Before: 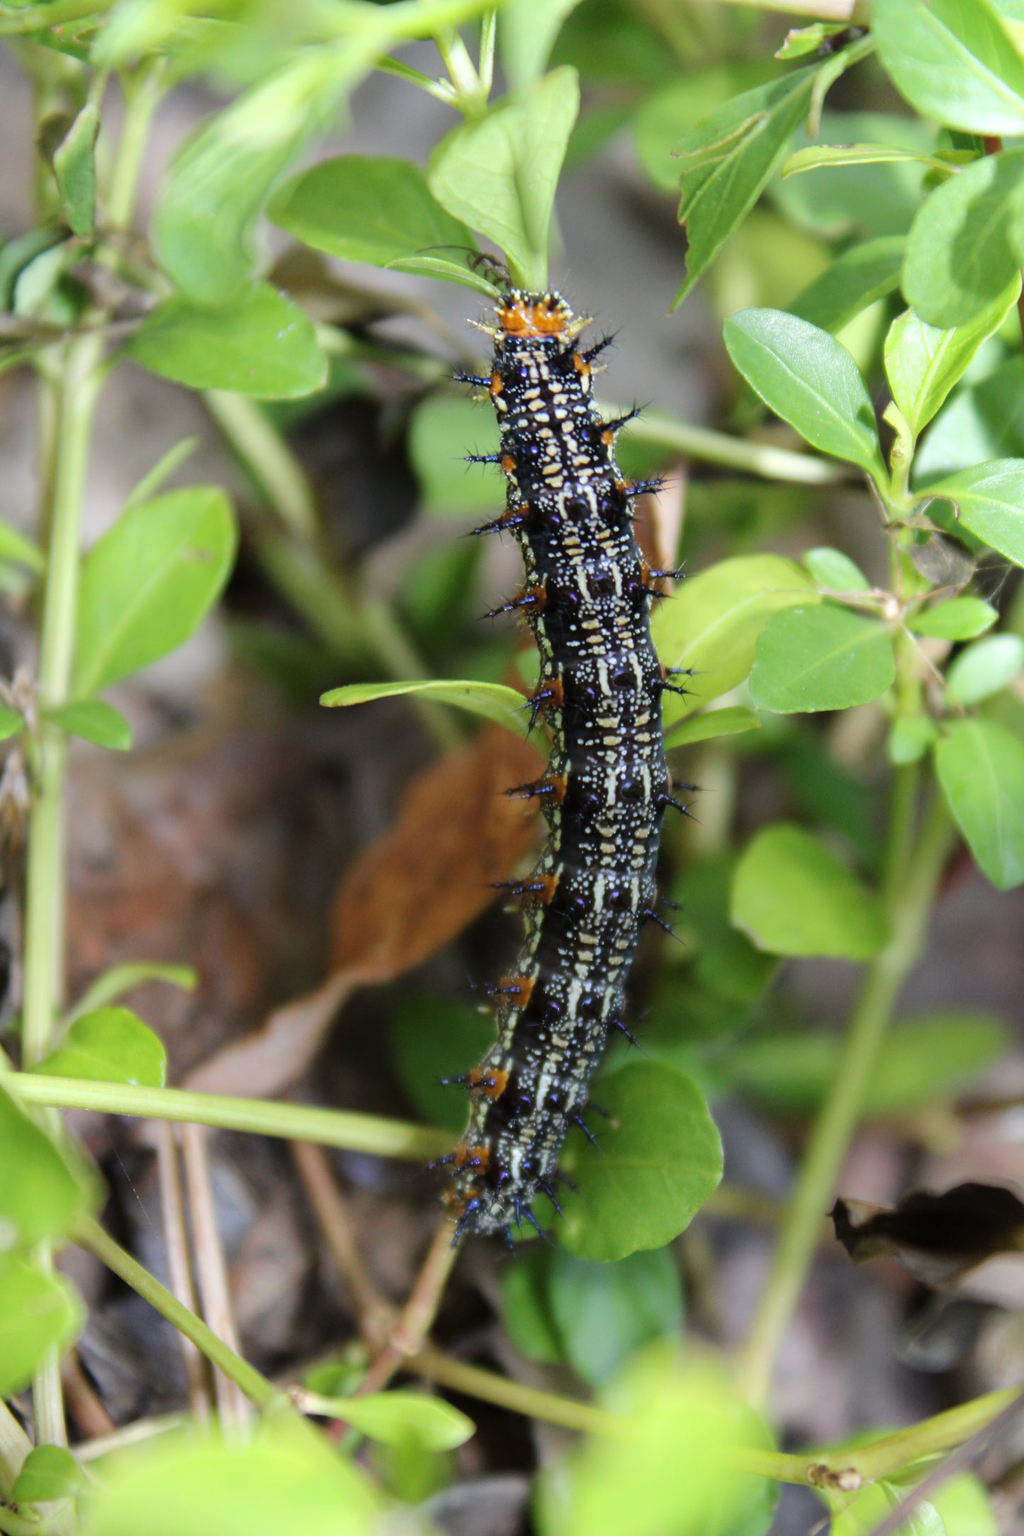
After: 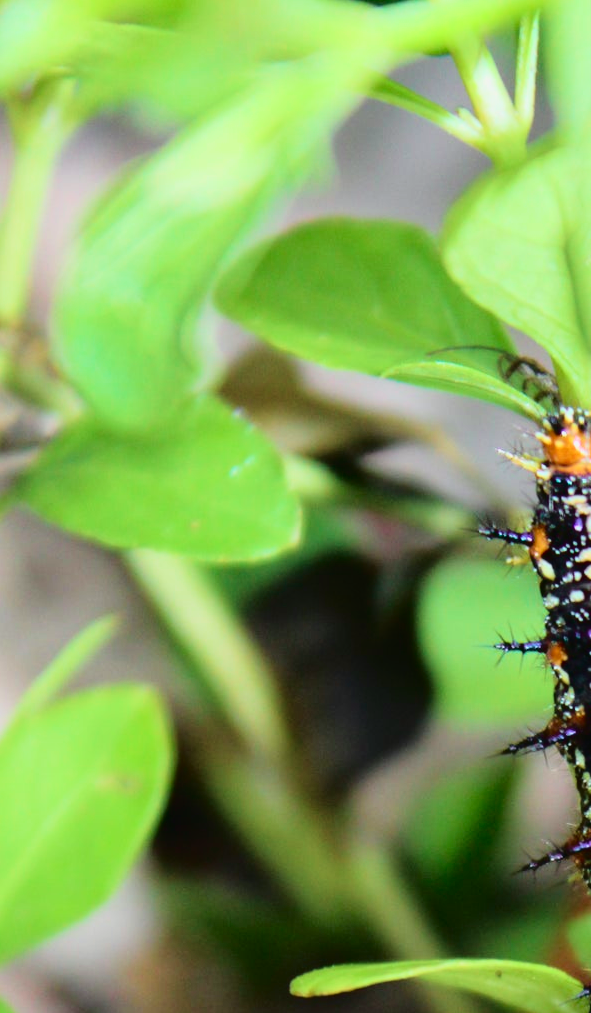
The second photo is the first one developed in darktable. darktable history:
tone curve: curves: ch0 [(0, 0.014) (0.17, 0.099) (0.398, 0.423) (0.728, 0.808) (0.877, 0.91) (0.99, 0.955)]; ch1 [(0, 0) (0.377, 0.325) (0.493, 0.491) (0.505, 0.504) (0.515, 0.515) (0.554, 0.575) (0.623, 0.643) (0.701, 0.718) (1, 1)]; ch2 [(0, 0) (0.423, 0.453) (0.481, 0.485) (0.501, 0.501) (0.531, 0.527) (0.586, 0.597) (0.663, 0.706) (0.717, 0.753) (1, 0.991)], color space Lab, independent channels, preserve colors none
crop and rotate: left 11.166%, top 0.072%, right 47.877%, bottom 53.165%
velvia: strength 39.43%
